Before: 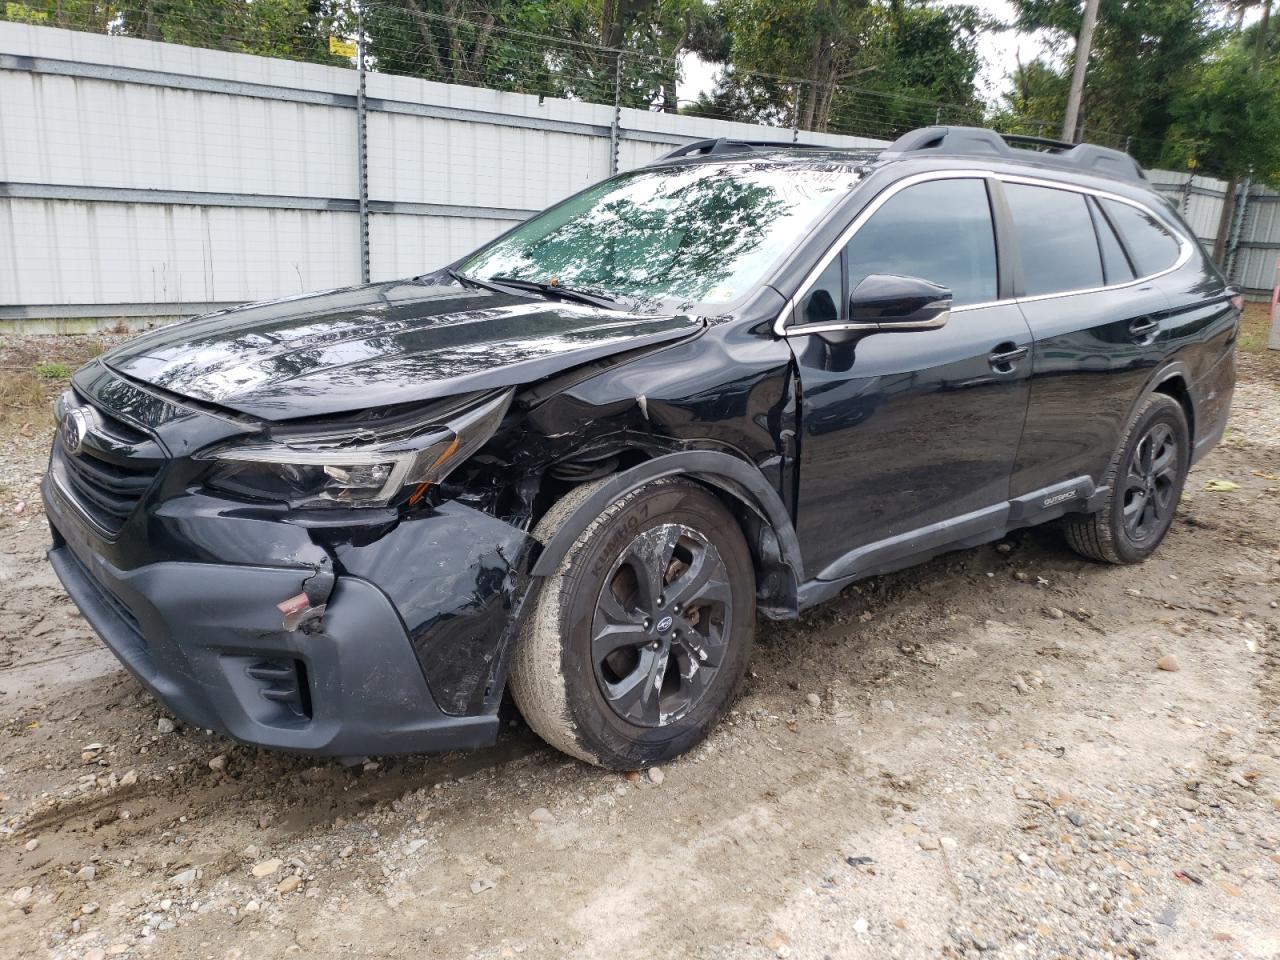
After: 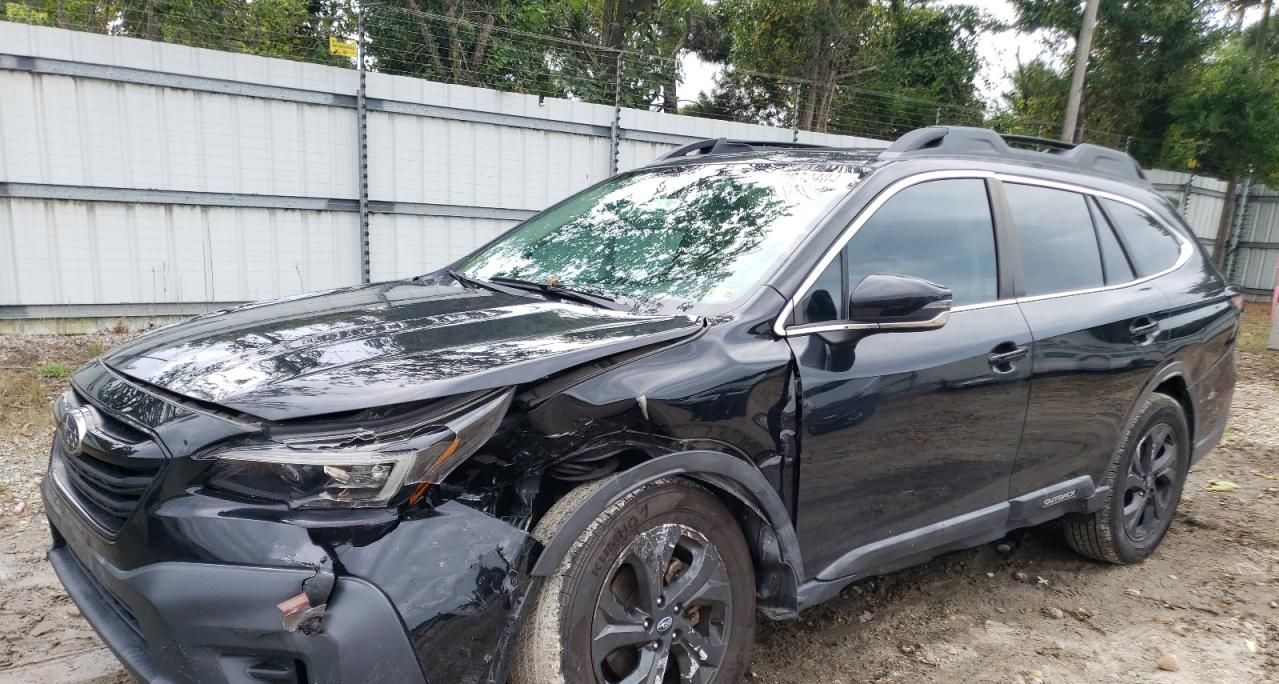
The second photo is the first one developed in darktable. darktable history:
crop: right 0.001%, bottom 28.734%
